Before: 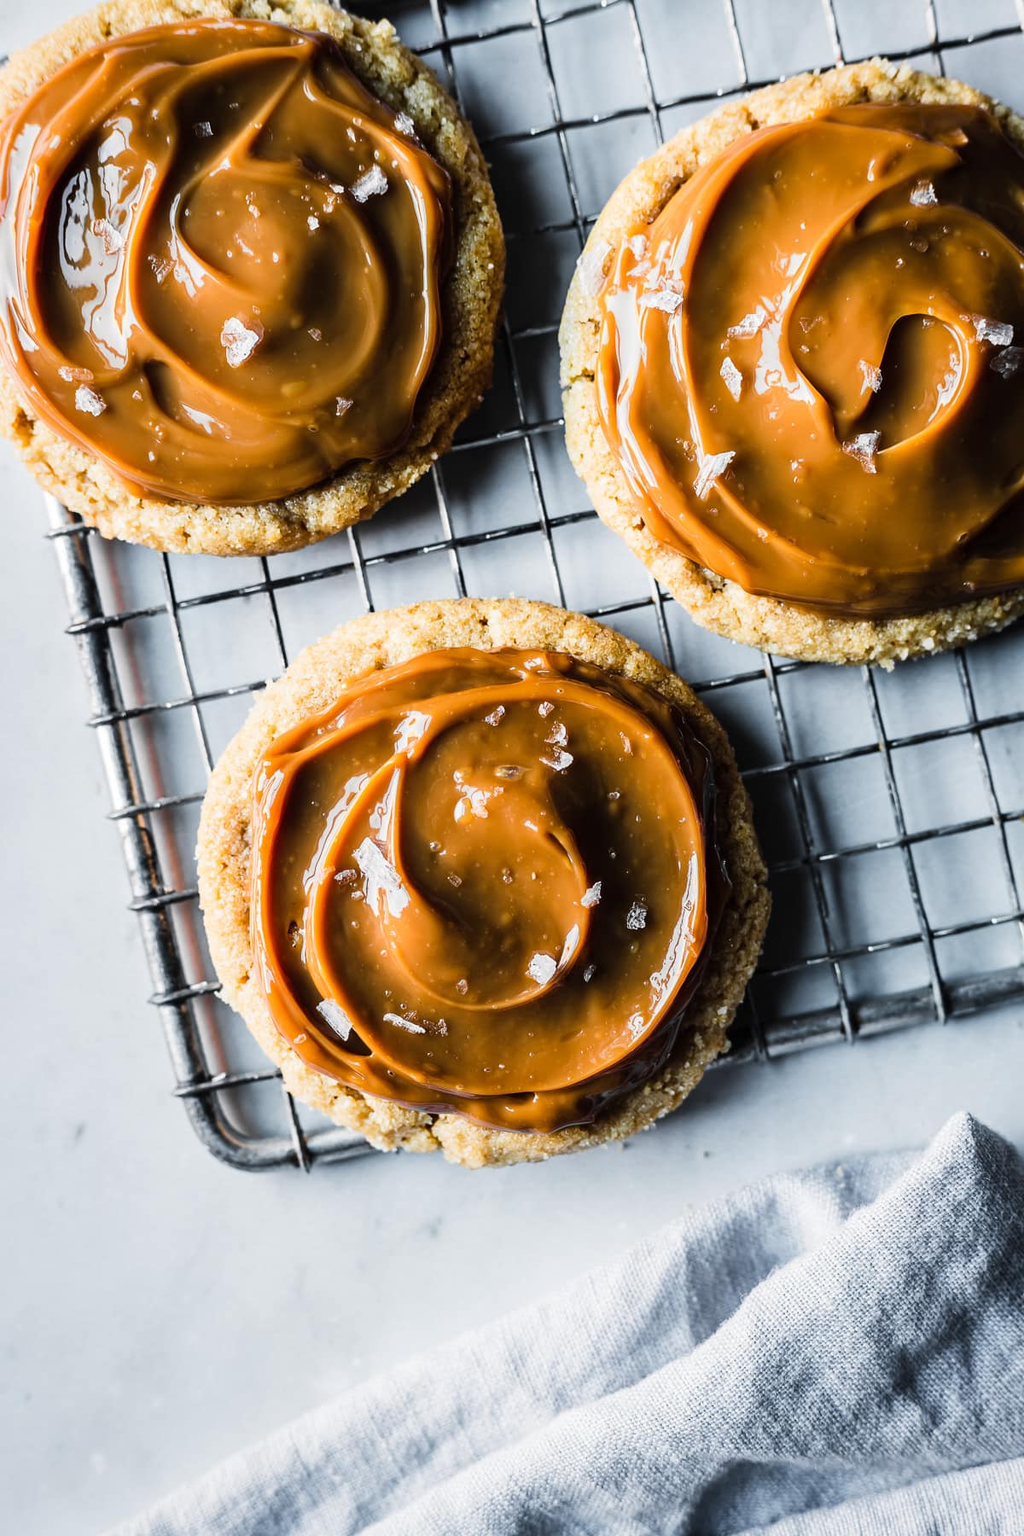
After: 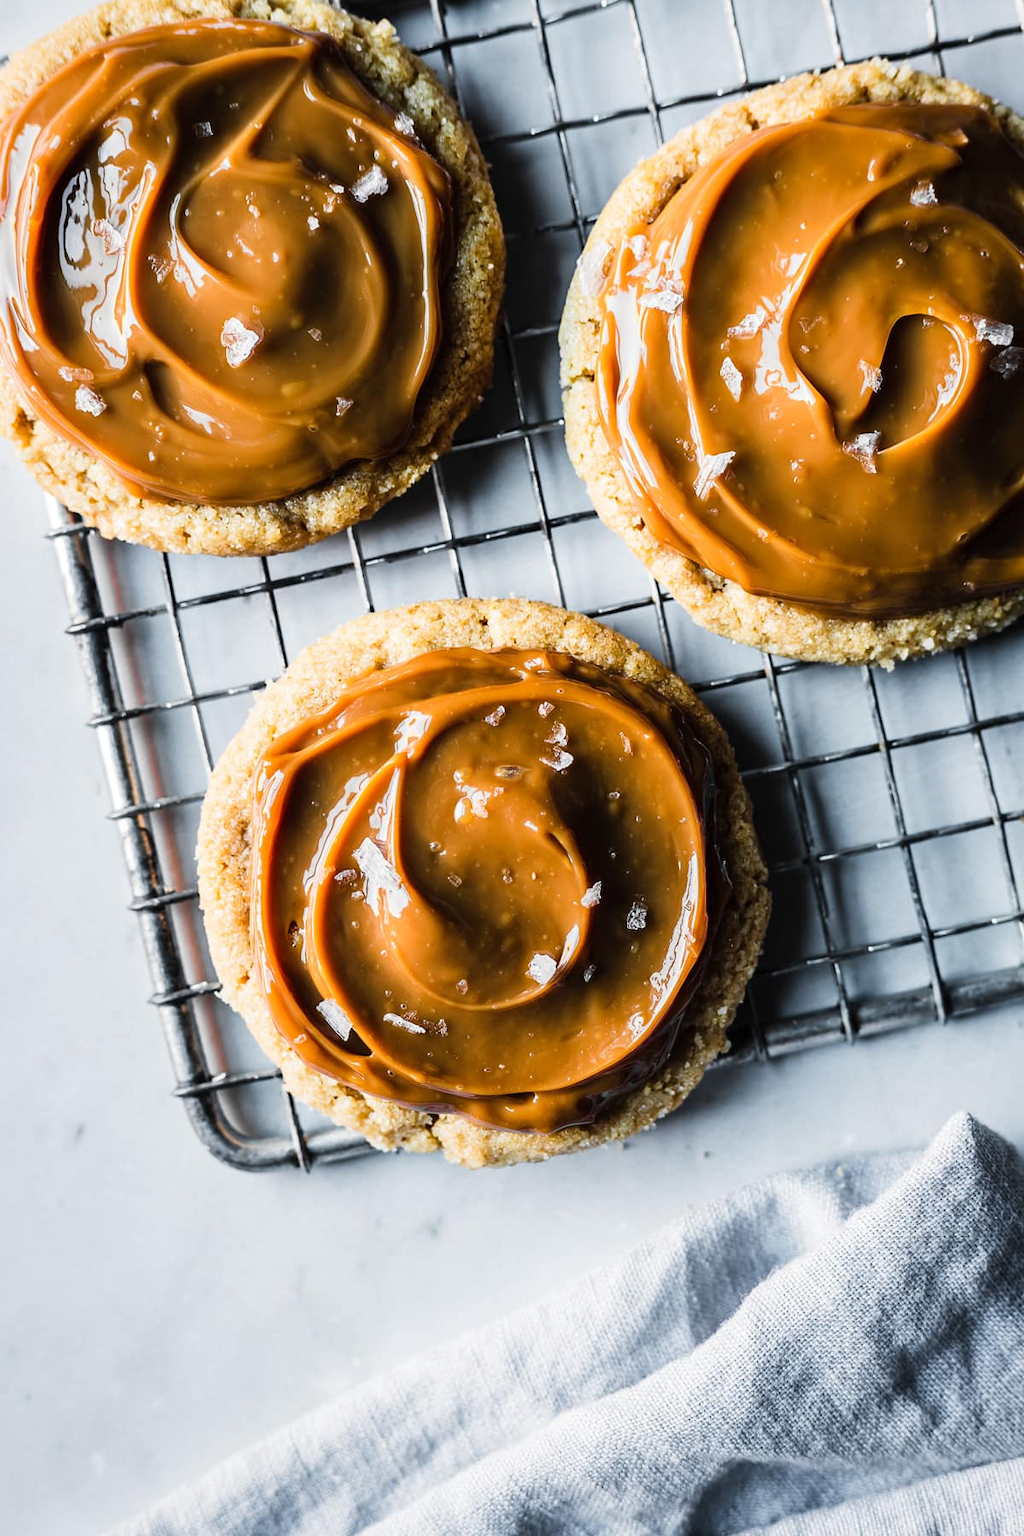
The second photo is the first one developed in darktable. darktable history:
exposure: exposure 0.028 EV, compensate highlight preservation false
